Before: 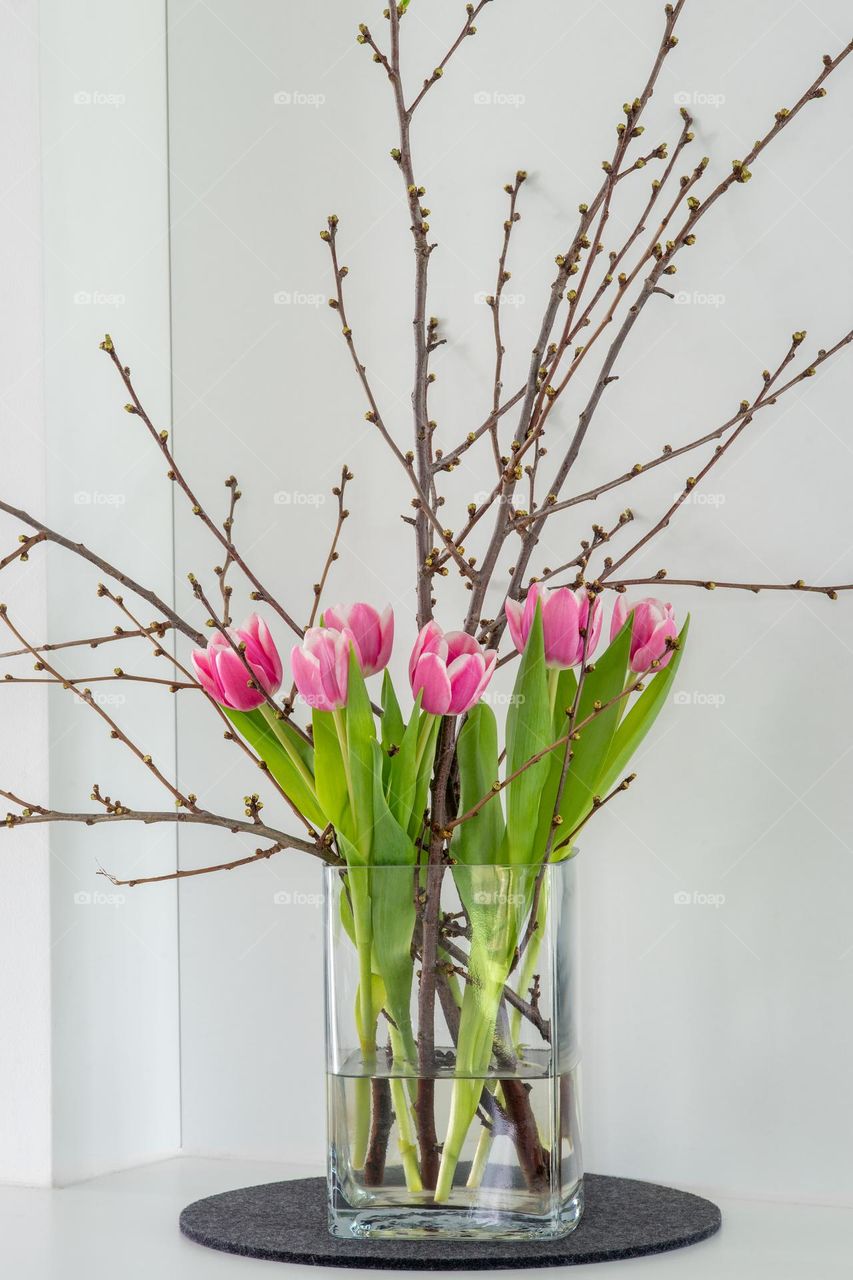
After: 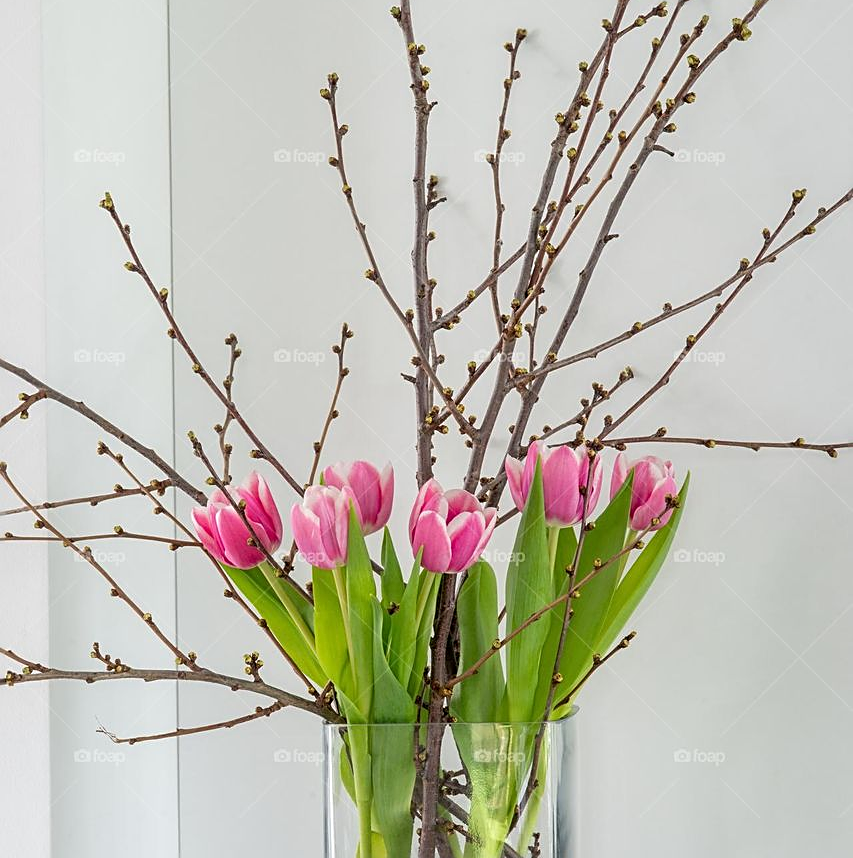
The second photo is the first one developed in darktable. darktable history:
crop: top 11.17%, bottom 21.753%
sharpen: on, module defaults
tone equalizer: on, module defaults
